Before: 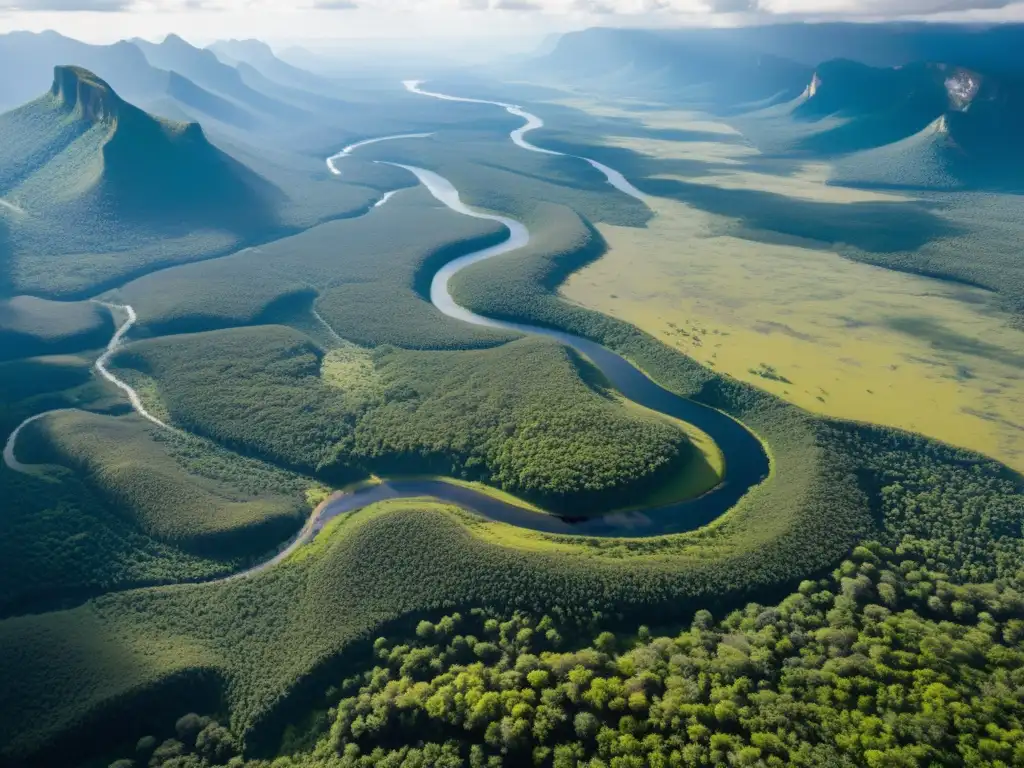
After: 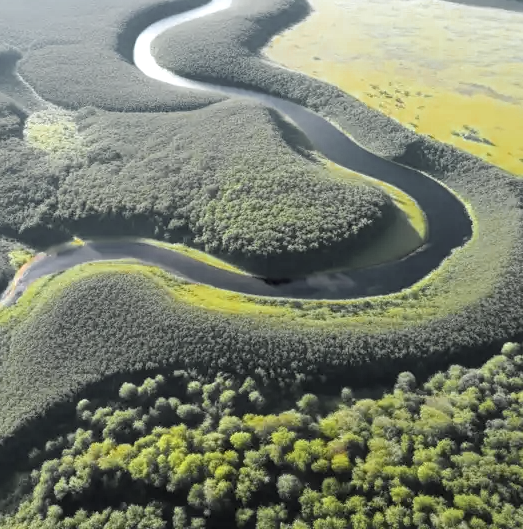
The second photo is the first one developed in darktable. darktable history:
exposure: exposure 1.092 EV, compensate highlight preservation false
color zones: curves: ch0 [(0.004, 0.388) (0.125, 0.392) (0.25, 0.404) (0.375, 0.5) (0.5, 0.5) (0.625, 0.5) (0.75, 0.5) (0.875, 0.5)]; ch1 [(0, 0.5) (0.125, 0.5) (0.25, 0.5) (0.375, 0.124) (0.524, 0.124) (0.645, 0.128) (0.789, 0.132) (0.914, 0.096) (0.998, 0.068)]
crop and rotate: left 29.023%, top 31.118%, right 19.833%
